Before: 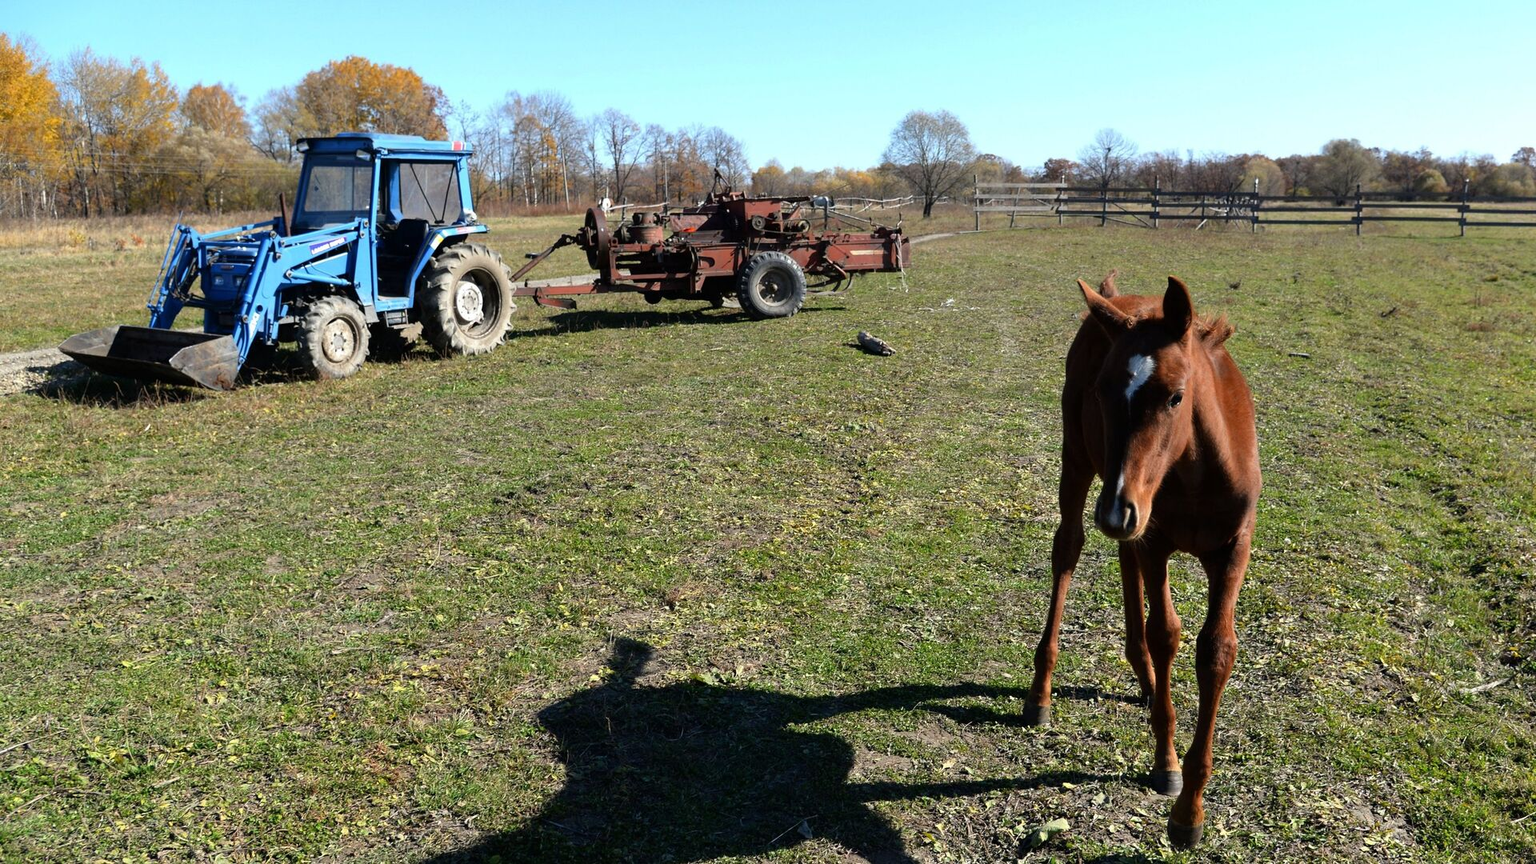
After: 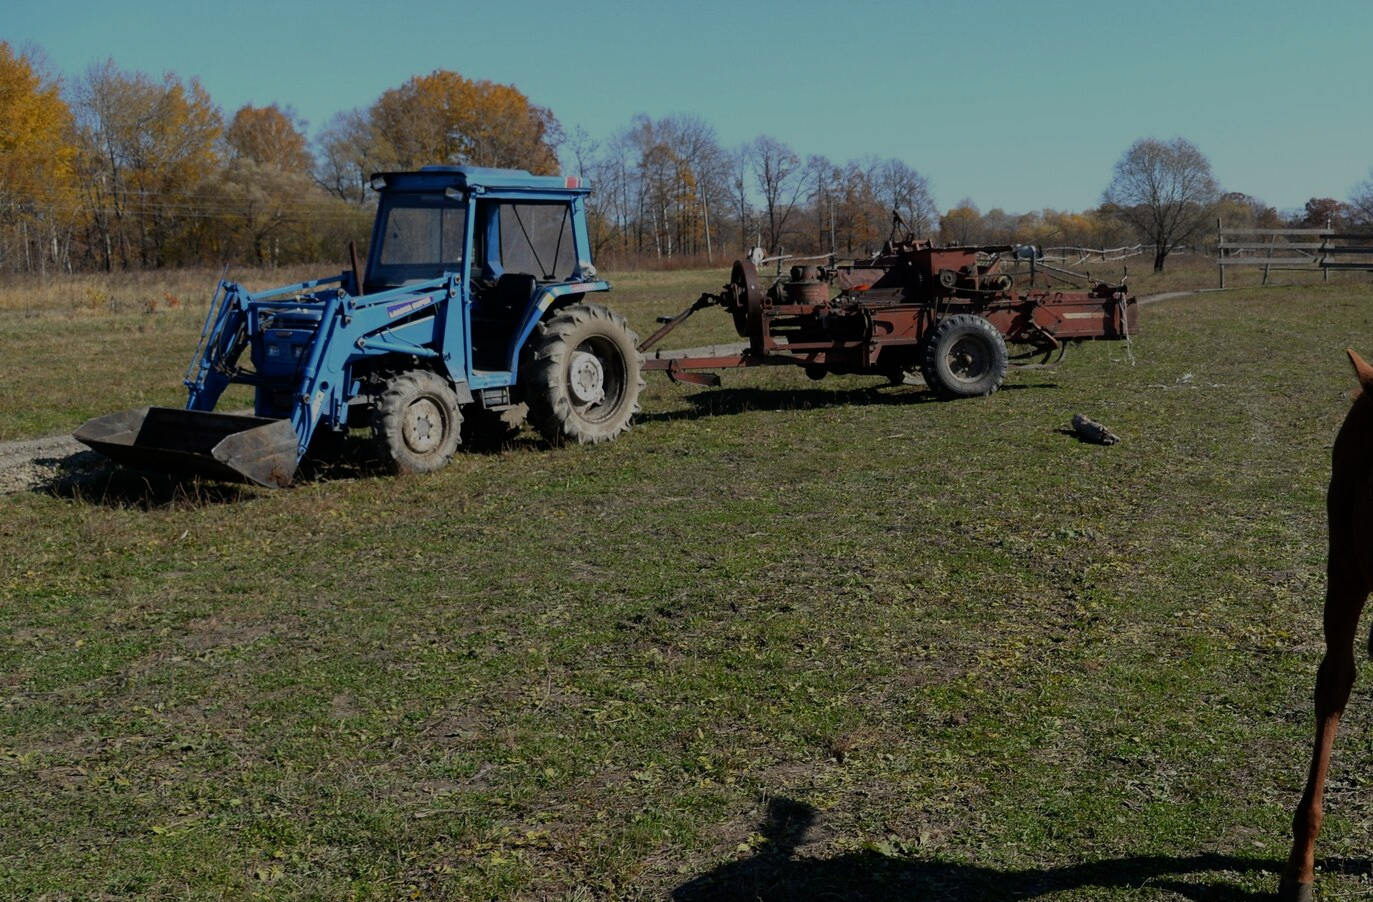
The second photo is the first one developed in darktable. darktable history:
exposure: exposure -1.467 EV, compensate highlight preservation false
crop: right 28.482%, bottom 16.428%
